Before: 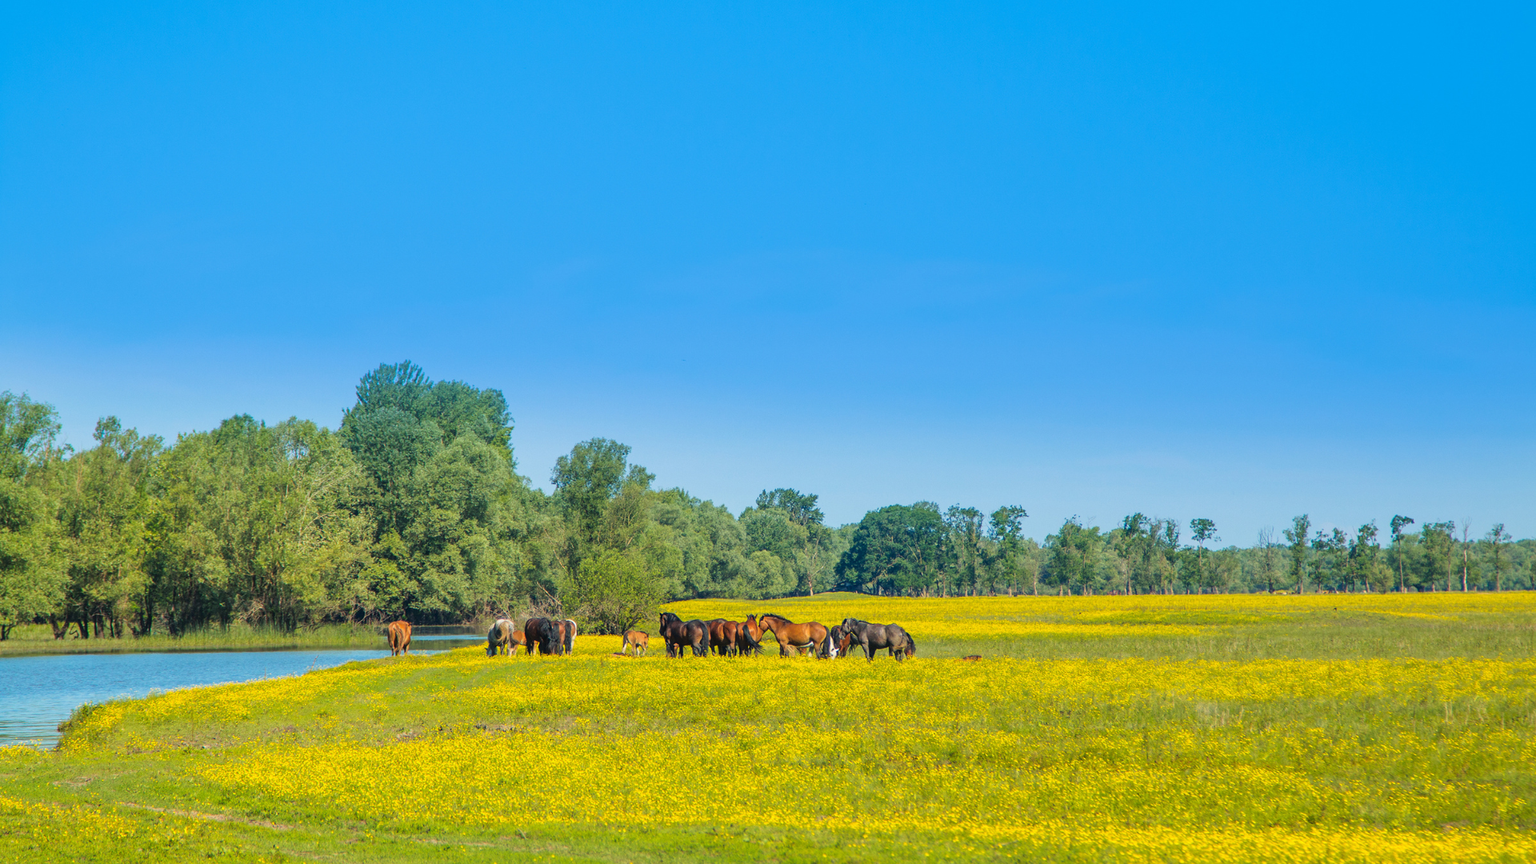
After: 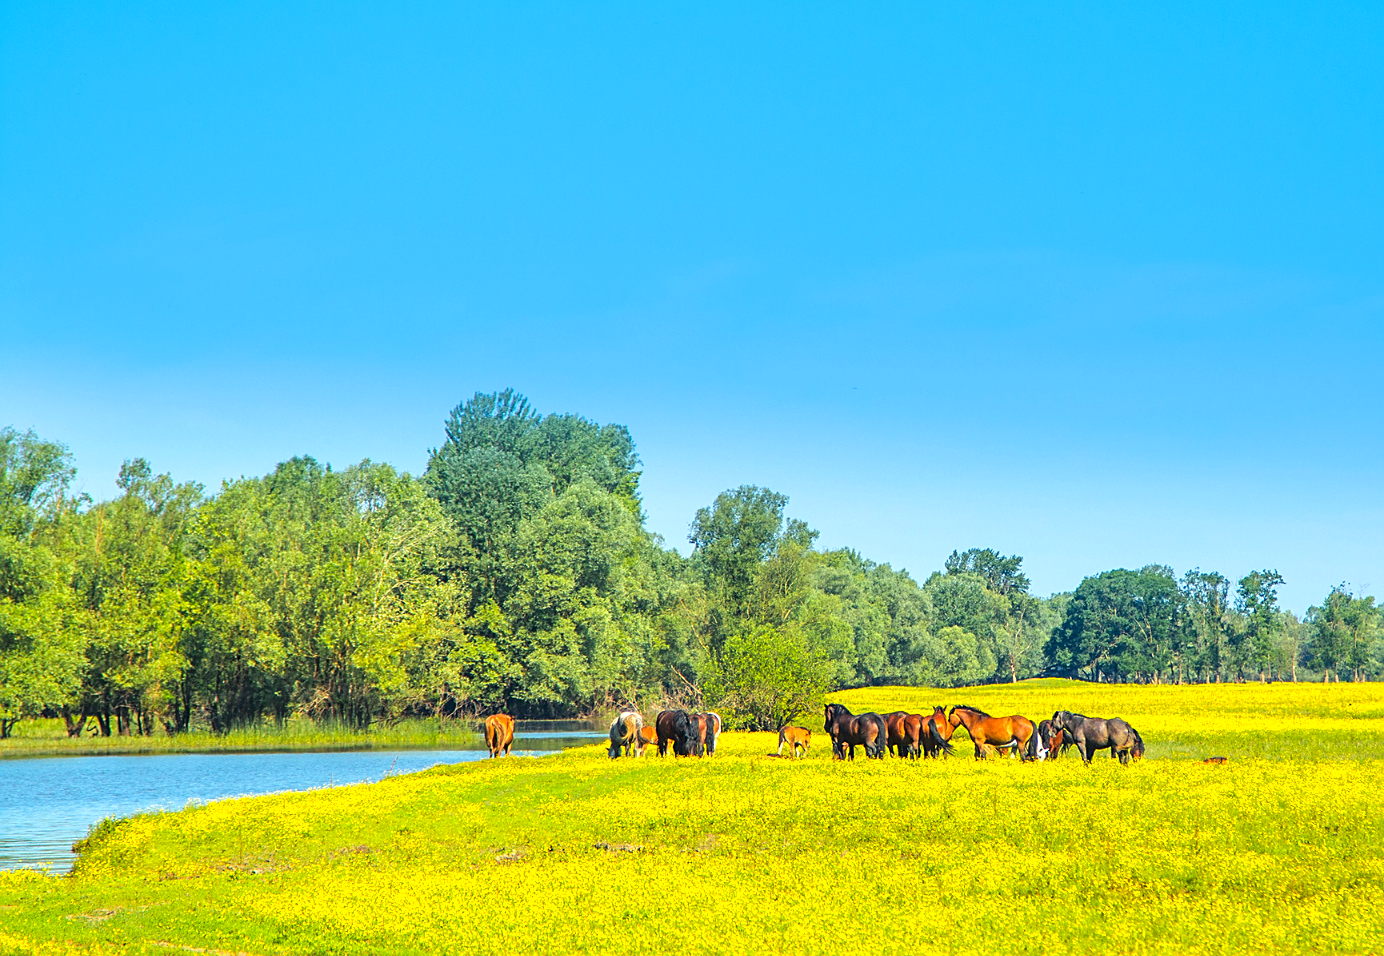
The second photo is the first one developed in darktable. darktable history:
exposure: exposure 0.497 EV, compensate highlight preservation false
crop: top 5.803%, right 27.891%, bottom 5.637%
color zones: curves: ch0 [(0.224, 0.526) (0.75, 0.5)]; ch1 [(0.055, 0.526) (0.224, 0.761) (0.377, 0.526) (0.75, 0.5)]
sharpen: on, module defaults
